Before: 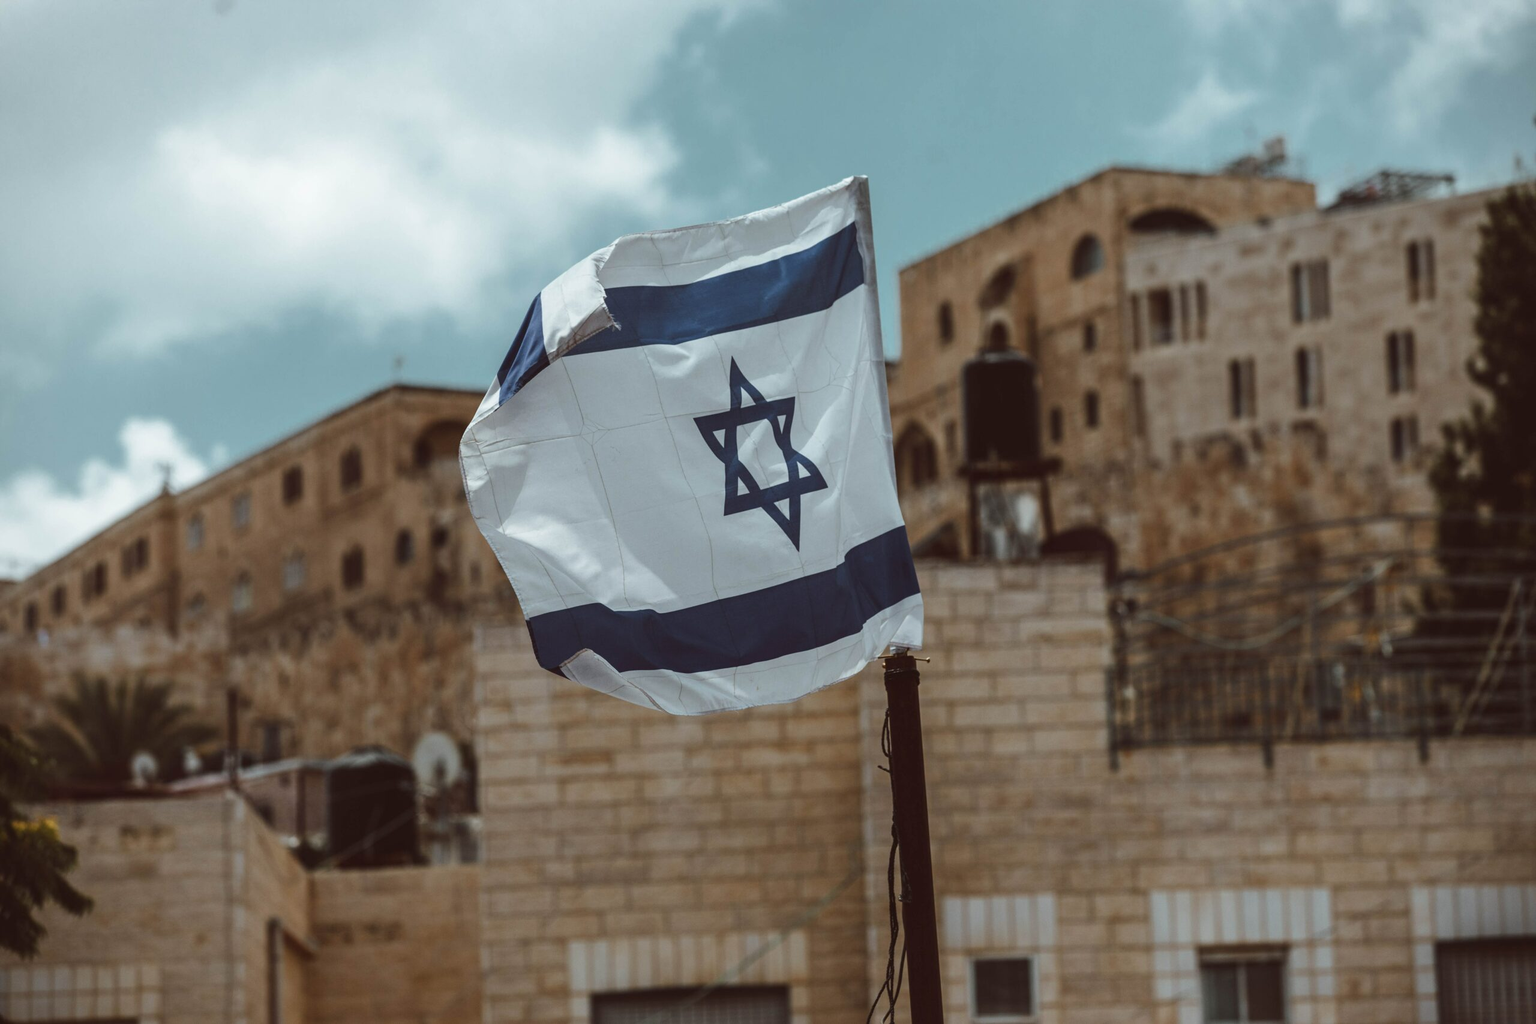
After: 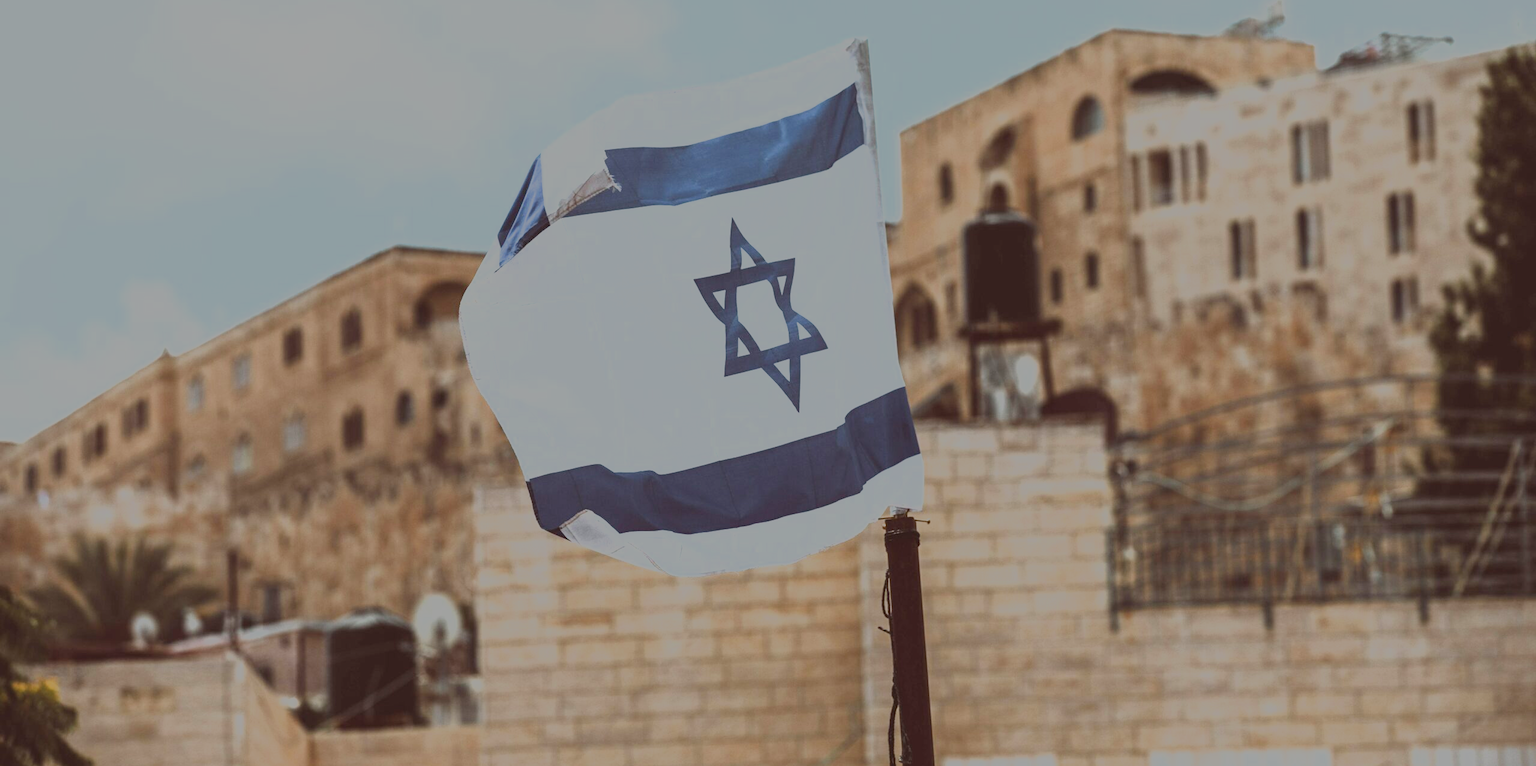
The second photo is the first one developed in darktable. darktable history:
filmic rgb: black relative exposure -12.91 EV, white relative exposure 4.02 EV, threshold 3.03 EV, target white luminance 85.091%, hardness 6.3, latitude 41.67%, contrast 0.864, shadows ↔ highlights balance 9.01%, enable highlight reconstruction true
crop: top 13.607%, bottom 11.478%
exposure: black level correction 0, exposure 1.098 EV, compensate highlight preservation false
